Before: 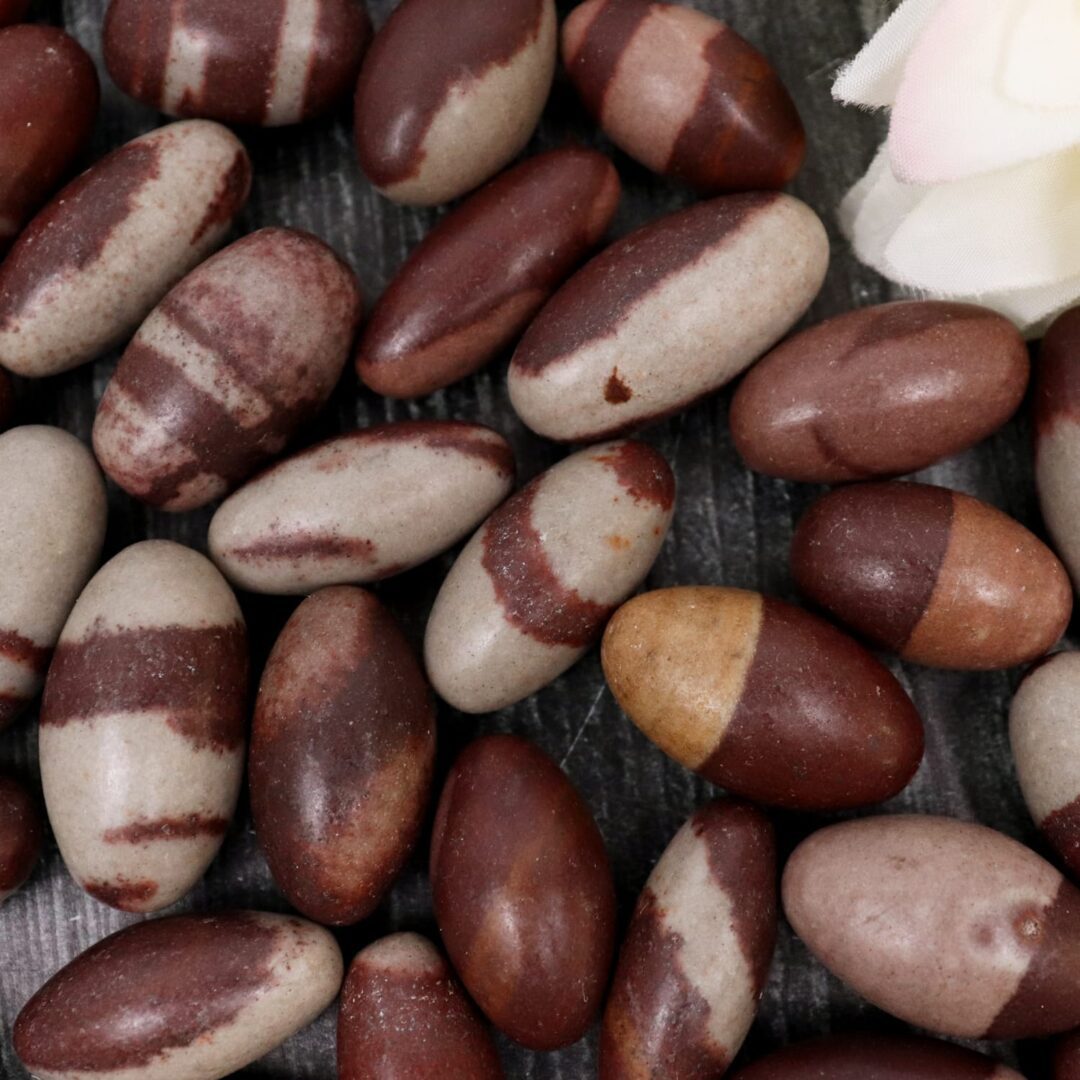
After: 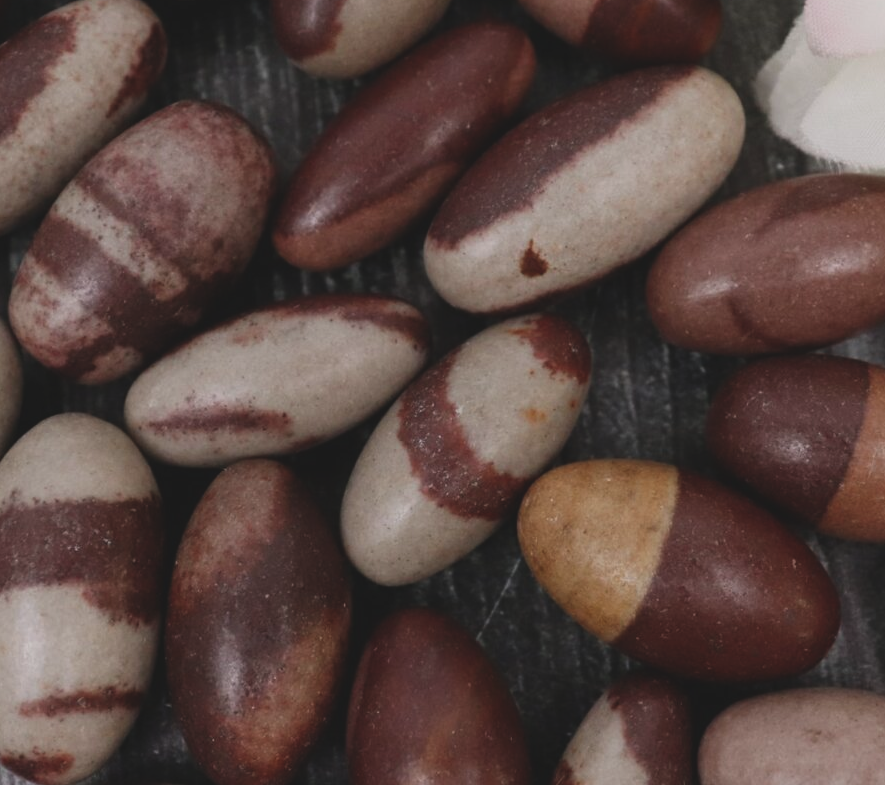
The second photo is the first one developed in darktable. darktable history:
exposure: black level correction -0.015, exposure -0.5 EV, compensate highlight preservation false
crop: left 7.856%, top 11.836%, right 10.12%, bottom 15.387%
